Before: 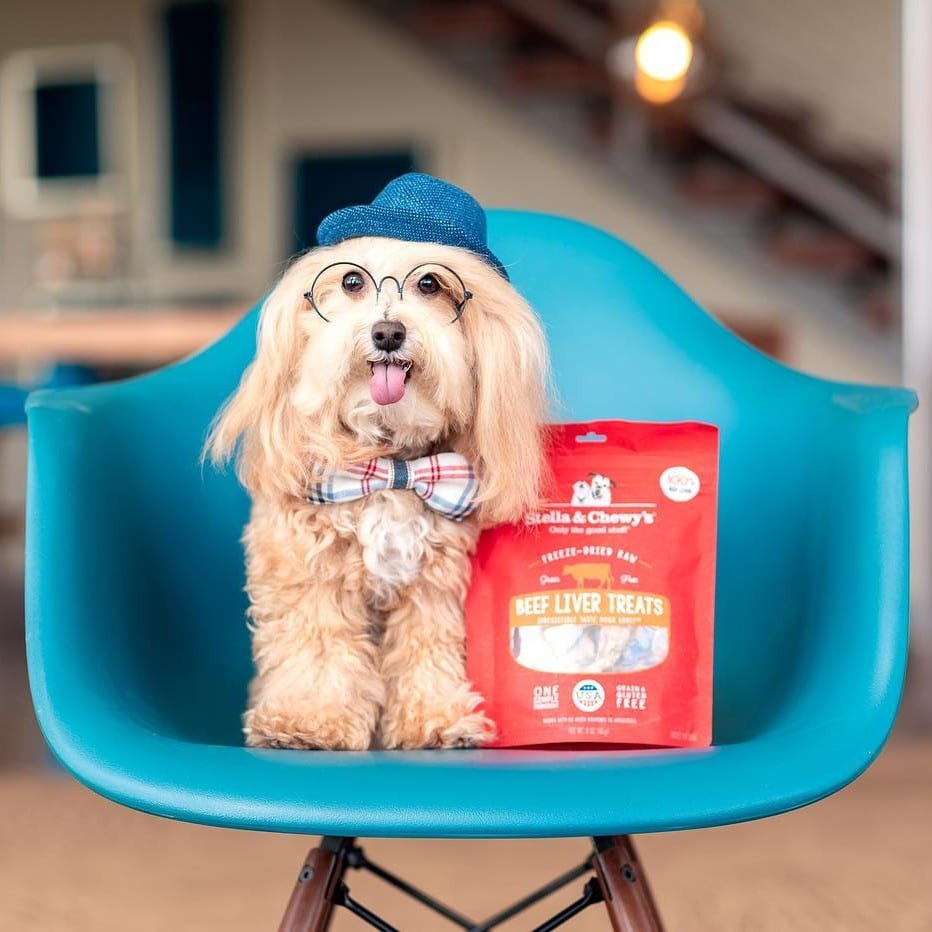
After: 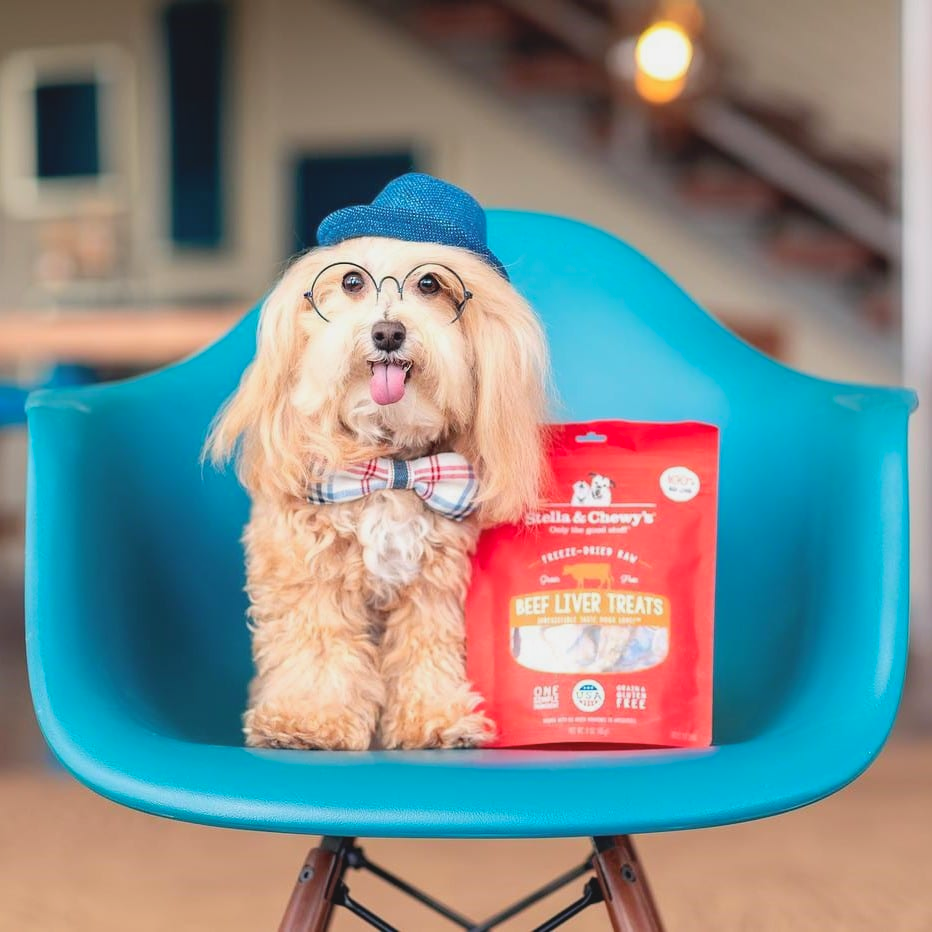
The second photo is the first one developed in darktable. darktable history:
contrast brightness saturation: contrast -0.1, brightness 0.05, saturation 0.08
